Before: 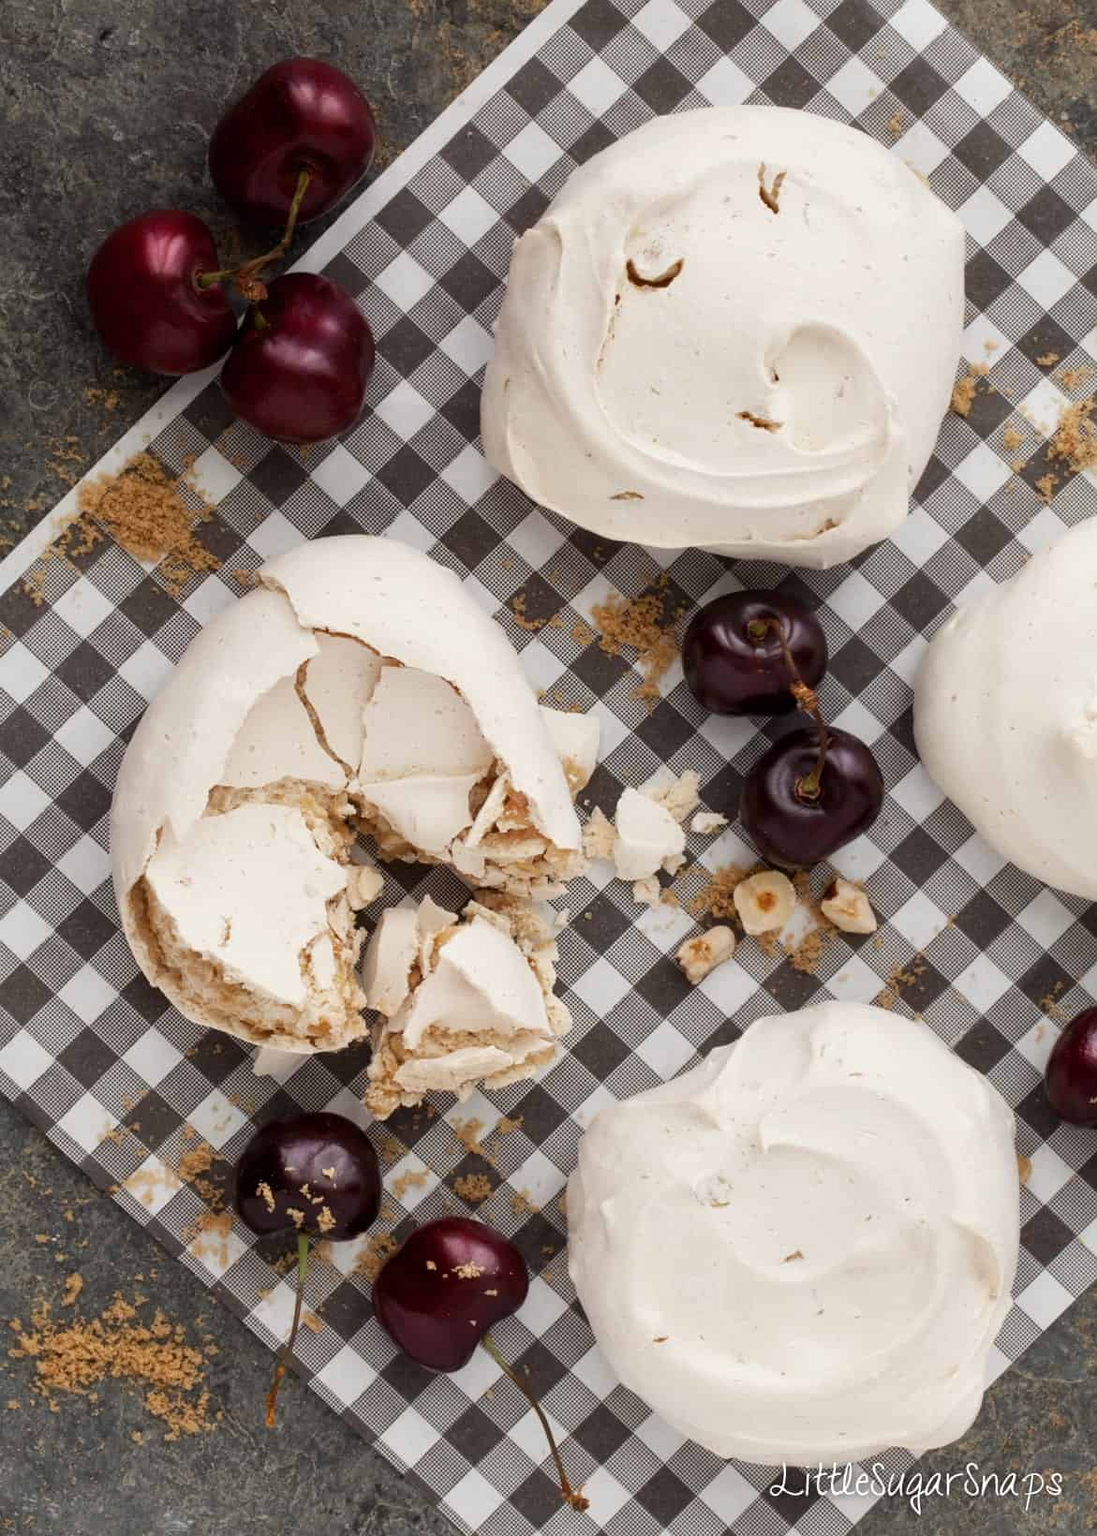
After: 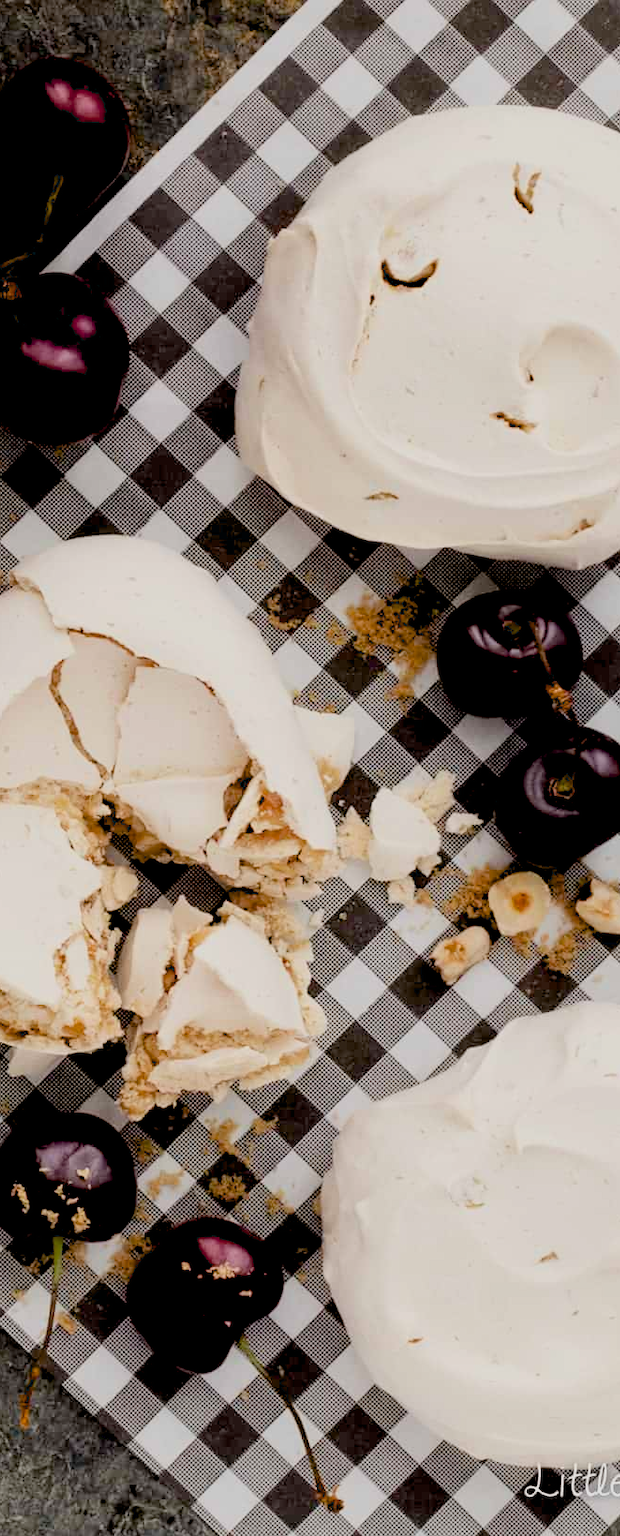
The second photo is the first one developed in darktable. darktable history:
crop and rotate: left 22.395%, right 21.053%
exposure: black level correction 0.032, exposure 0.311 EV, compensate highlight preservation false
filmic rgb: black relative exposure -7.65 EV, white relative exposure 4.56 EV, hardness 3.61, color science v6 (2022)
